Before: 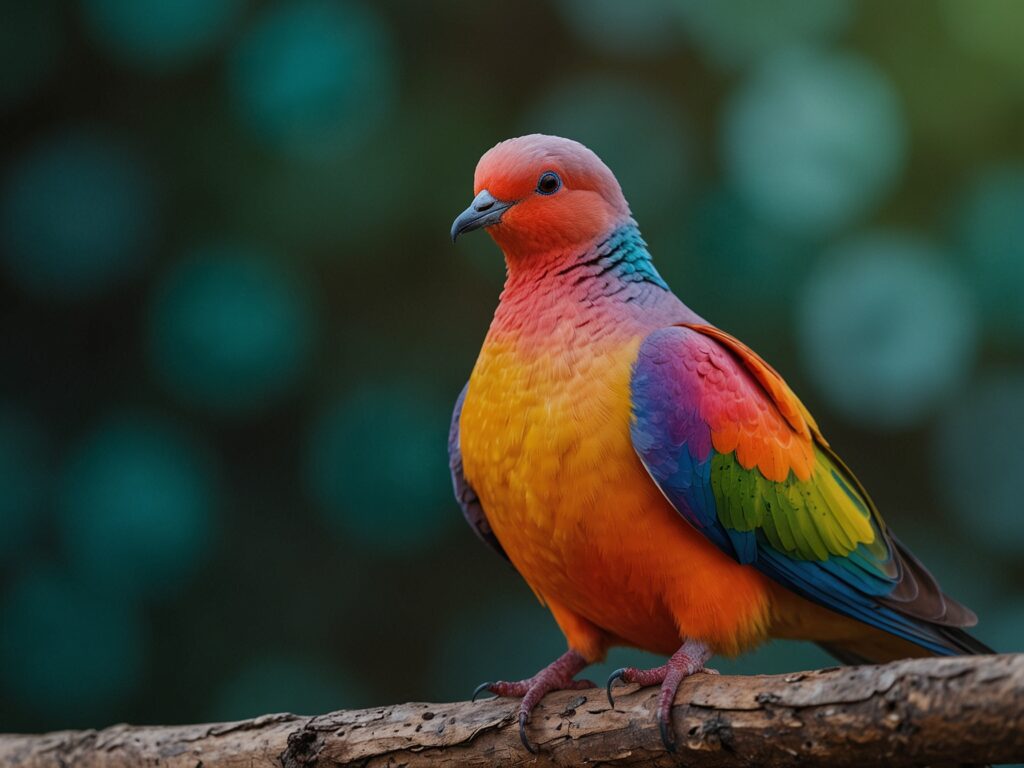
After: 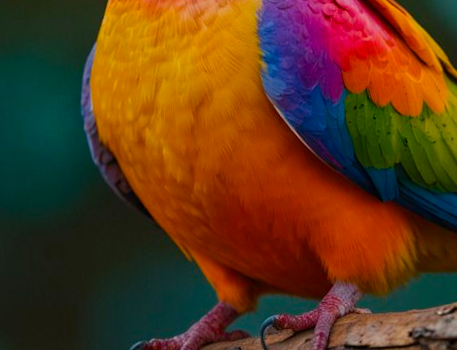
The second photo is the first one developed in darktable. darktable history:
rotate and perspective: rotation -4.98°, automatic cropping off
crop: left 37.221%, top 45.169%, right 20.63%, bottom 13.777%
color balance rgb: linear chroma grading › global chroma 15%, perceptual saturation grading › global saturation 30%
